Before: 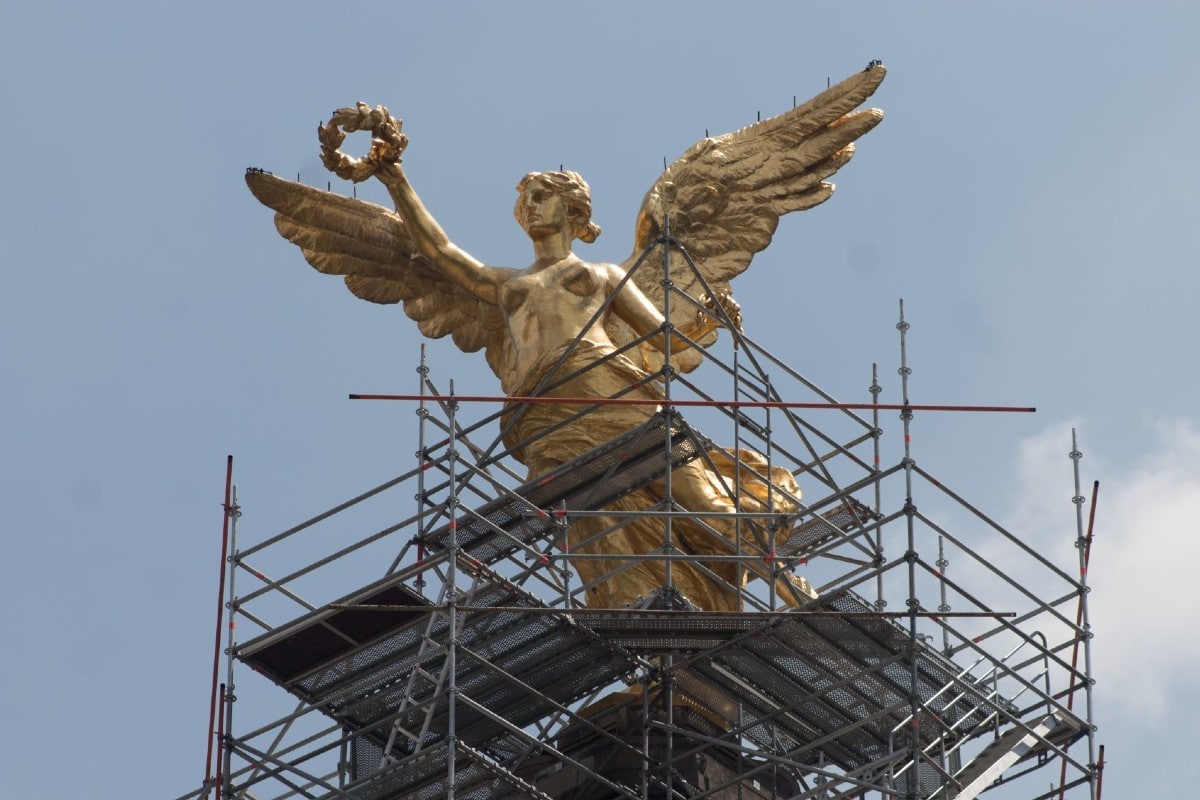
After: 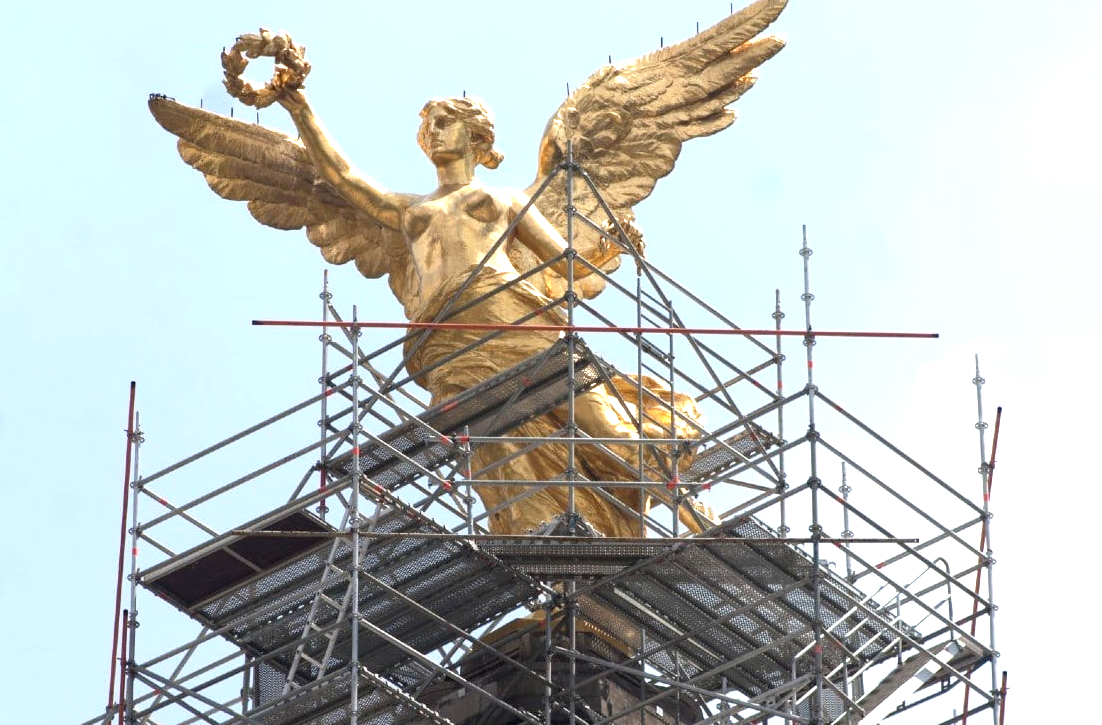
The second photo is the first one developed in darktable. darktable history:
exposure: black level correction 0.001, exposure 1.398 EV, compensate exposure bias true, compensate highlight preservation false
crop and rotate: left 8.151%, top 9.336%
